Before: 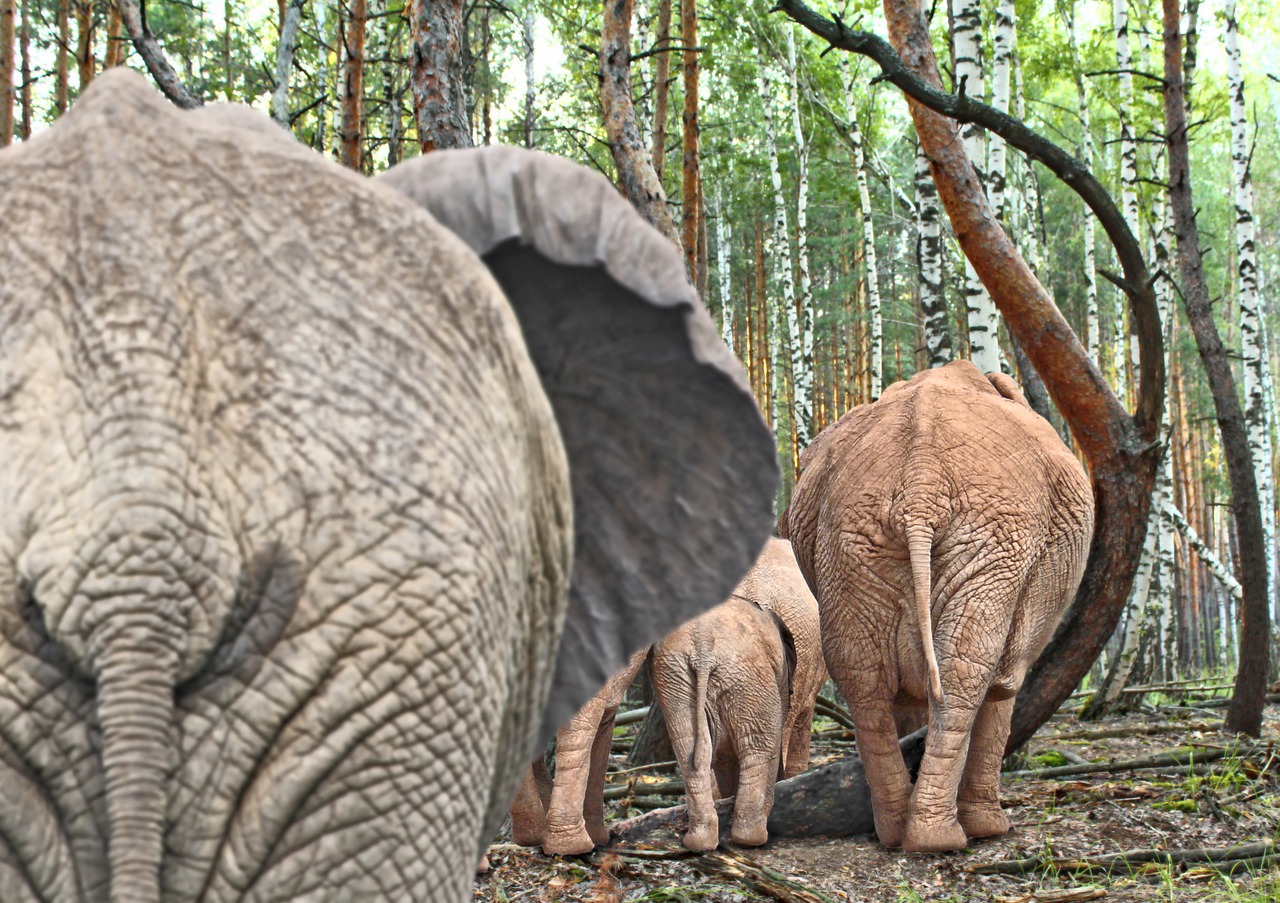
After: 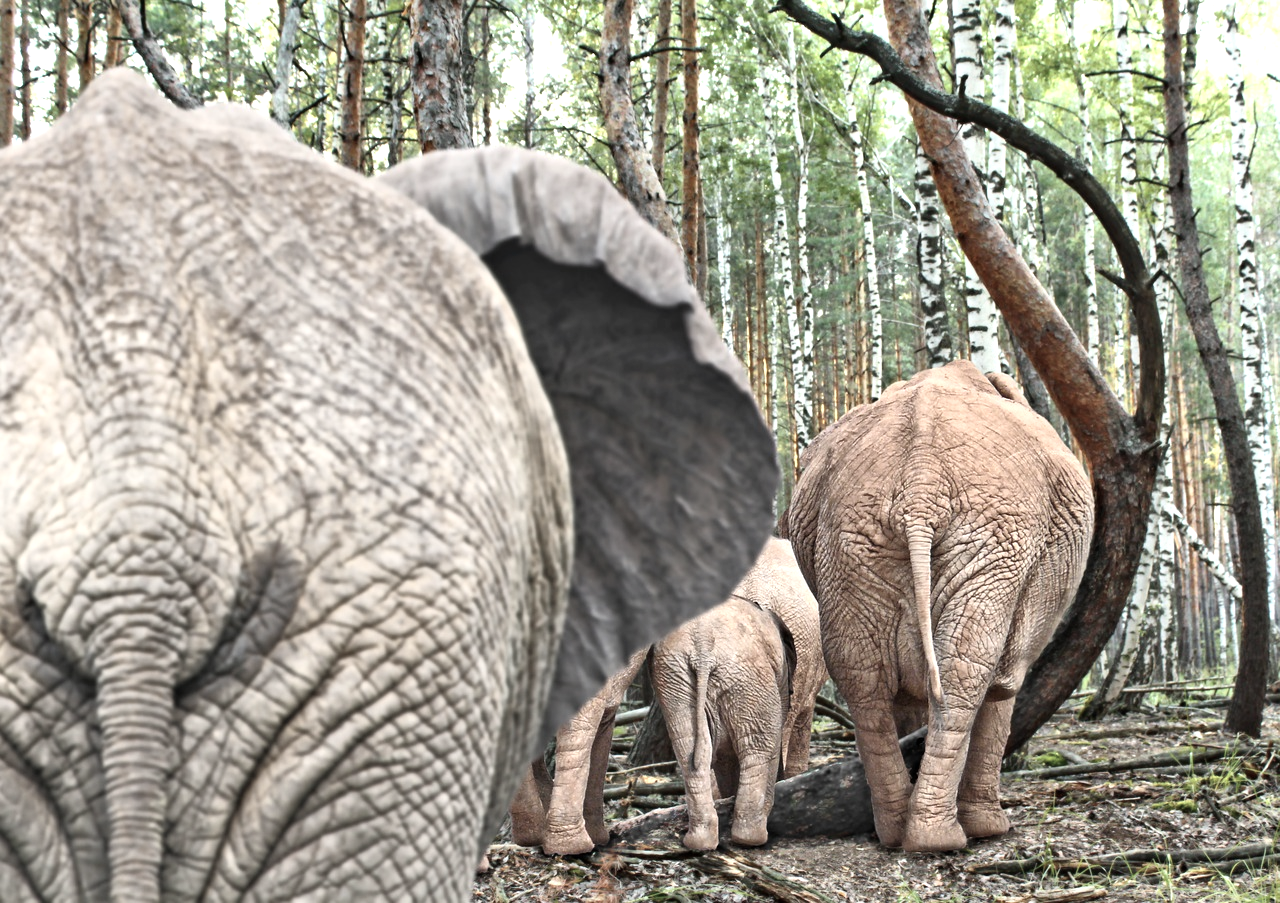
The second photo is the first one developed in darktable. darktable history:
tone equalizer: -8 EV -0.404 EV, -7 EV -0.413 EV, -6 EV -0.369 EV, -5 EV -0.229 EV, -3 EV 0.239 EV, -2 EV 0.357 EV, -1 EV 0.4 EV, +0 EV 0.43 EV, mask exposure compensation -0.516 EV
contrast brightness saturation: contrast 0.096, saturation -0.373
